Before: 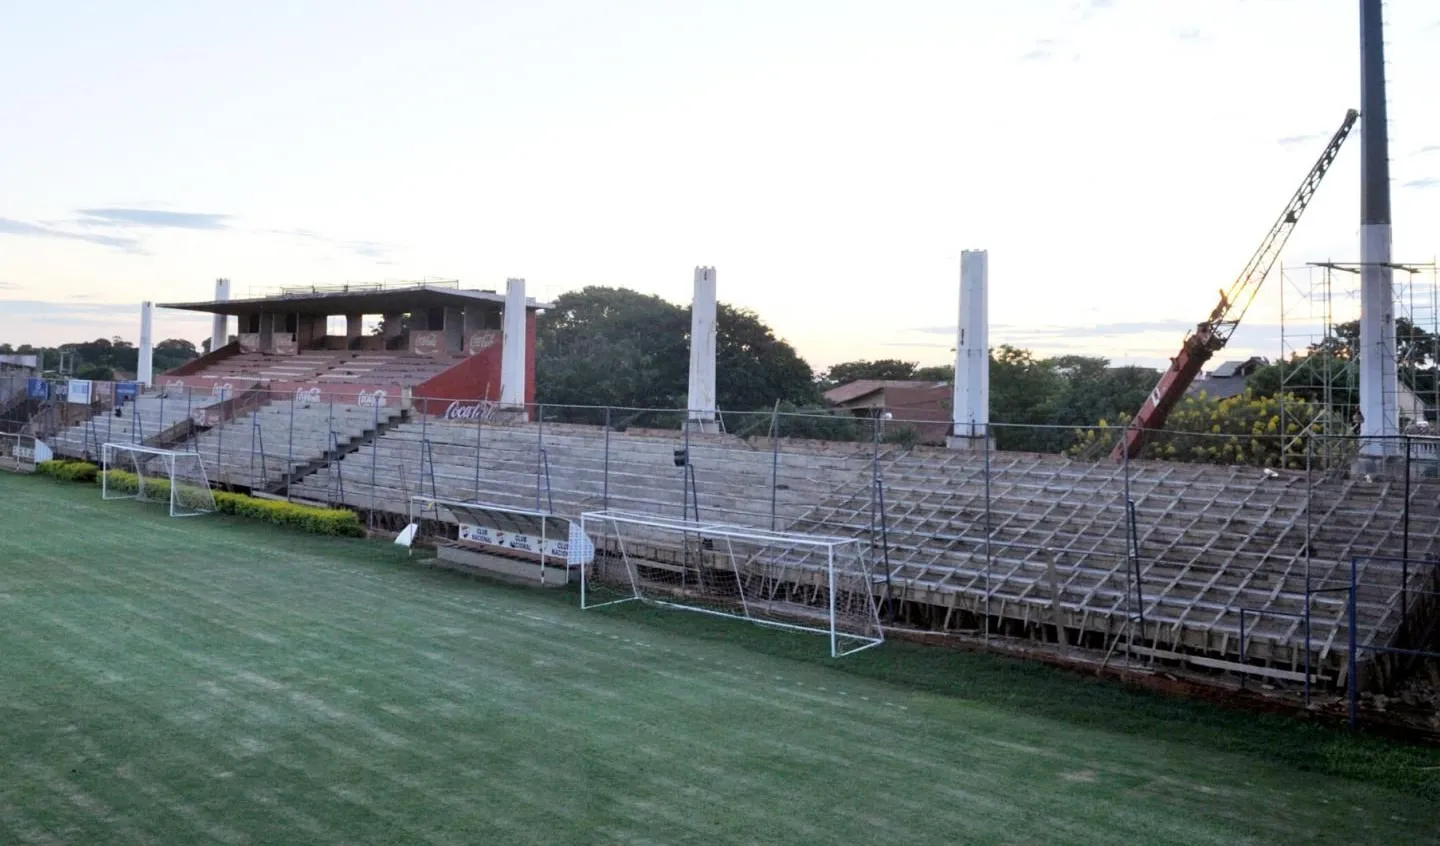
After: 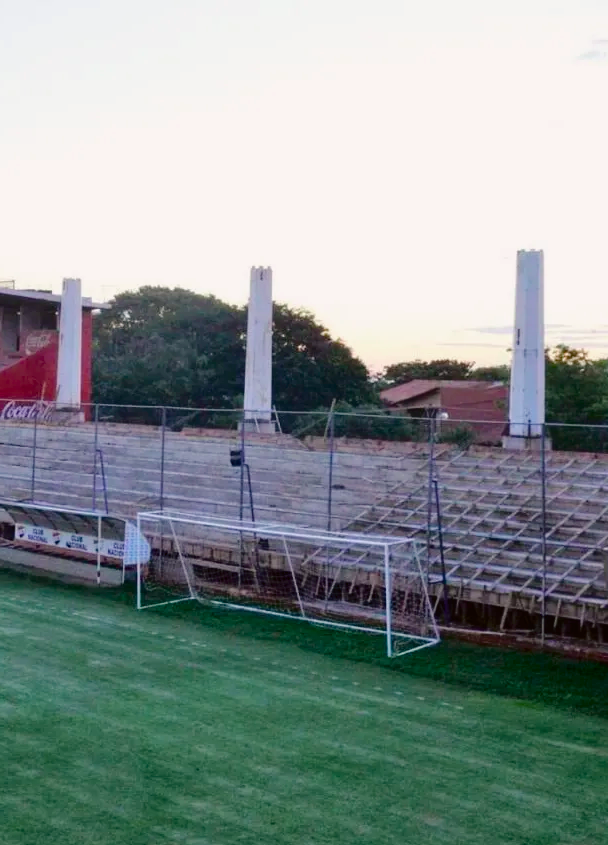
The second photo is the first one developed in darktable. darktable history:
tone equalizer: edges refinement/feathering 500, mask exposure compensation -1.57 EV, preserve details no
color balance rgb: perceptual saturation grading › global saturation 20%, perceptual saturation grading › highlights -25.025%, perceptual saturation grading › shadows 50.197%, global vibrance 20%
tone curve: curves: ch0 [(0, 0.013) (0.175, 0.11) (0.337, 0.304) (0.498, 0.485) (0.78, 0.742) (0.993, 0.954)]; ch1 [(0, 0) (0.294, 0.184) (0.359, 0.34) (0.362, 0.35) (0.43, 0.41) (0.469, 0.463) (0.495, 0.502) (0.54, 0.563) (0.612, 0.641) (1, 1)]; ch2 [(0, 0) (0.44, 0.437) (0.495, 0.502) (0.524, 0.534) (0.557, 0.56) (0.634, 0.654) (0.728, 0.722) (1, 1)], color space Lab, independent channels, preserve colors none
crop: left 30.842%, right 26.884%
